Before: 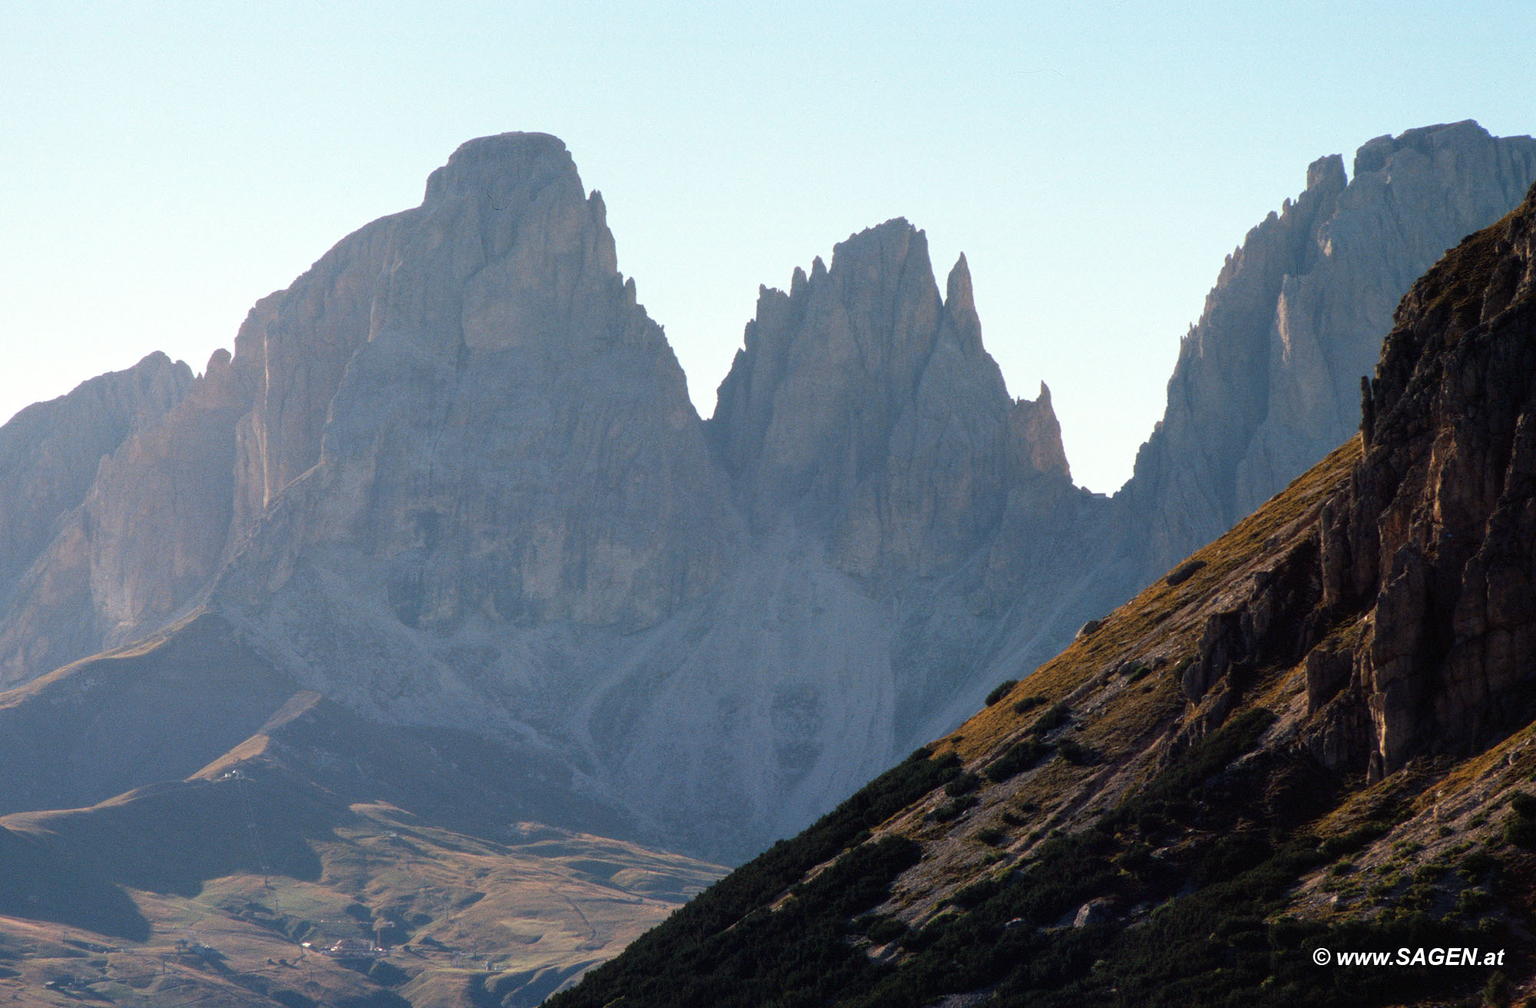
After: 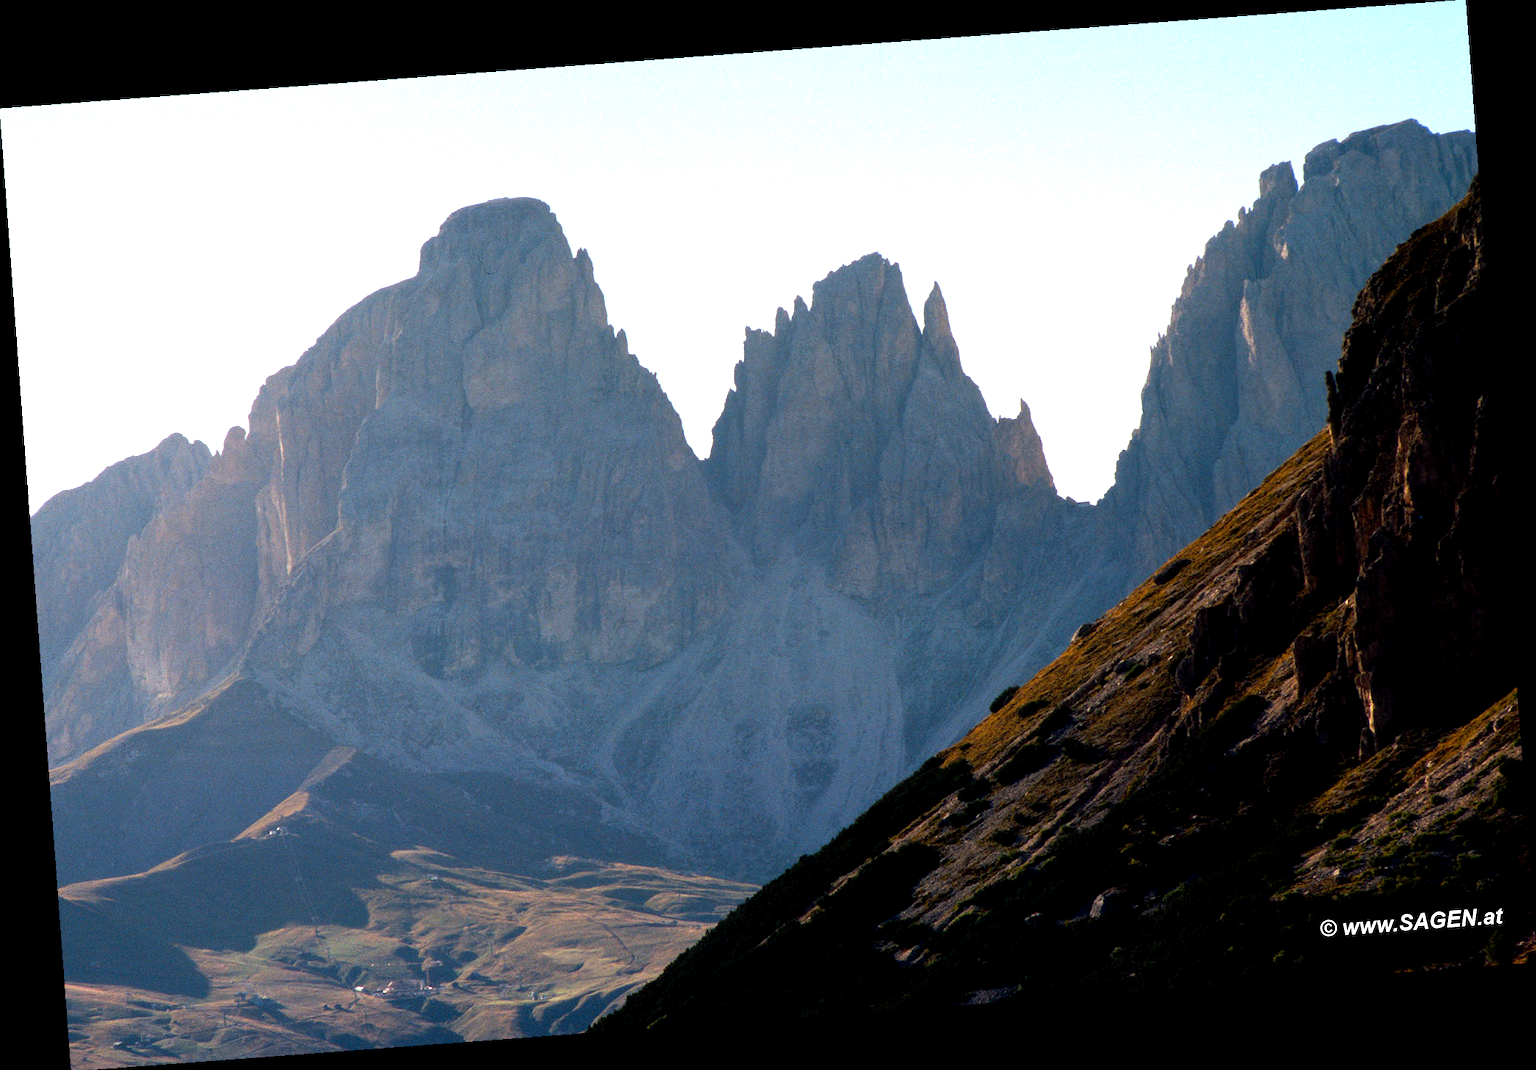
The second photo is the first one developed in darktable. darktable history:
white balance: emerald 1
color balance: lift [0.991, 1, 1, 1], gamma [0.996, 1, 1, 1], input saturation 98.52%, contrast 20.34%, output saturation 103.72%
rotate and perspective: rotation -4.25°, automatic cropping off
